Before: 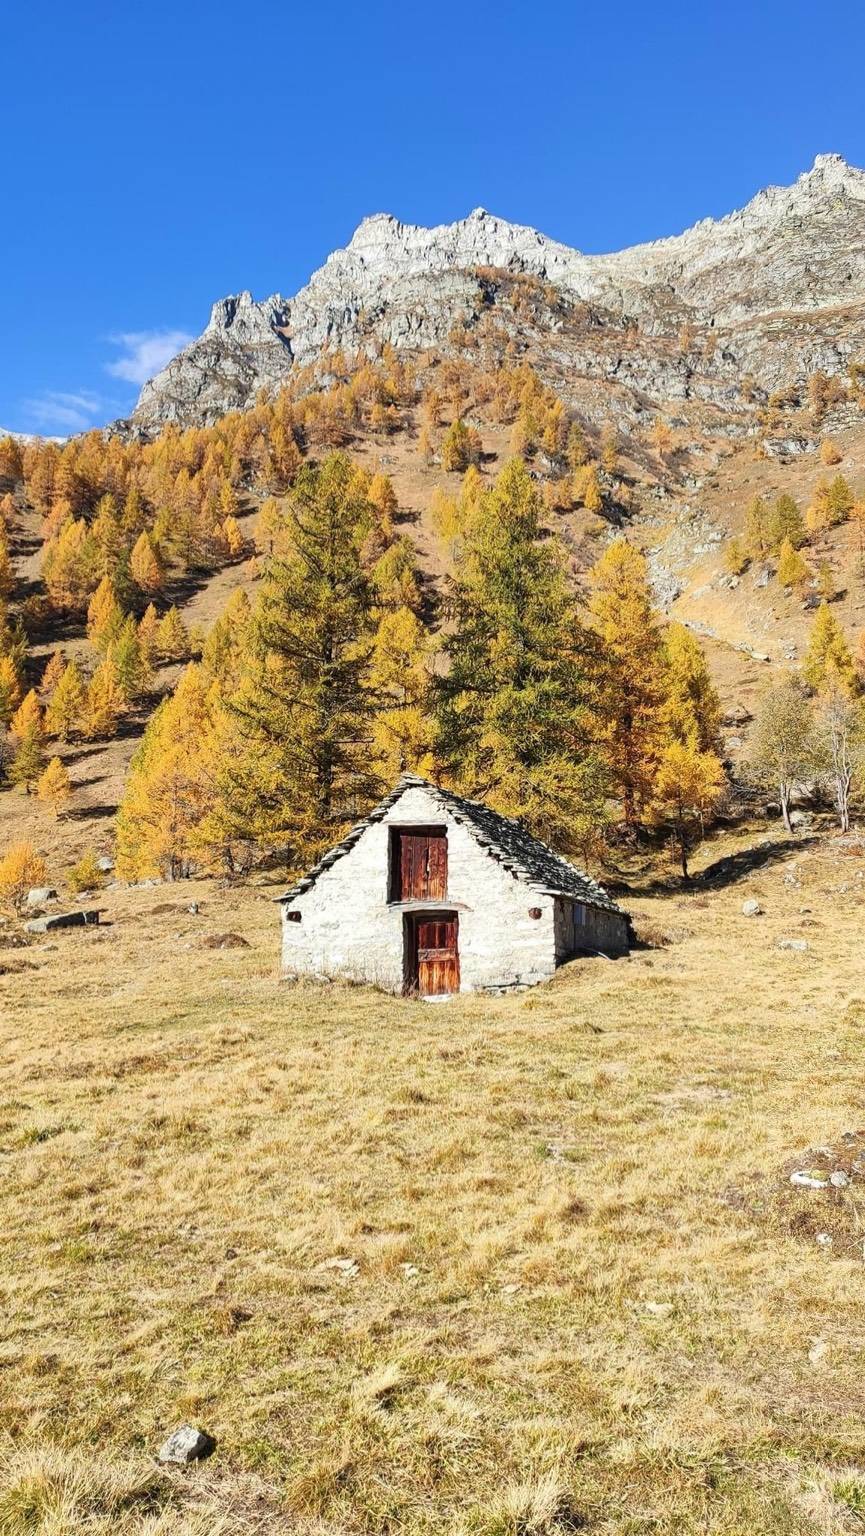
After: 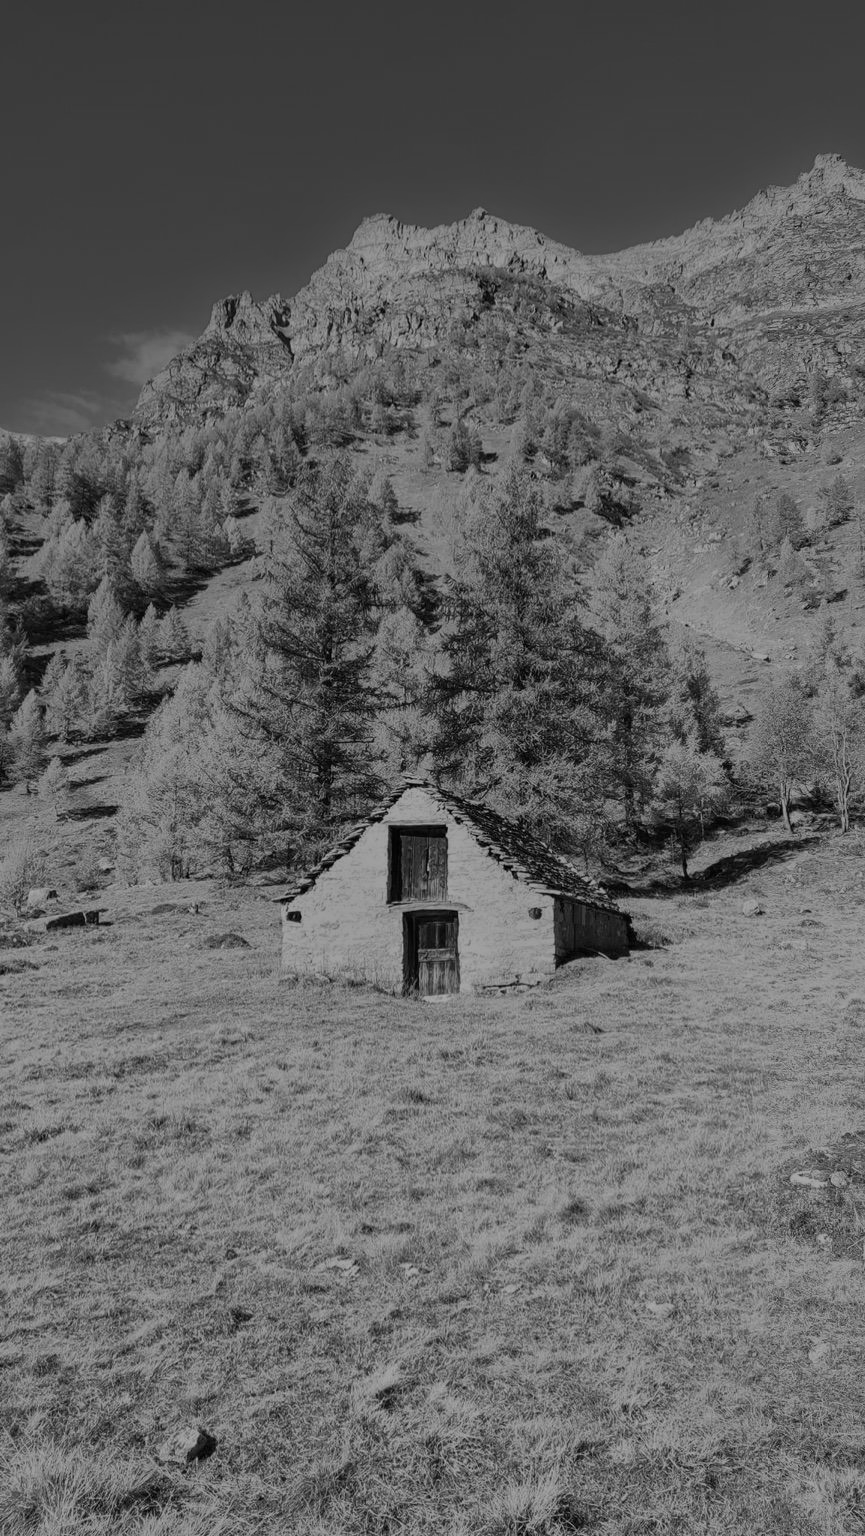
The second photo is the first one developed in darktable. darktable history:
exposure: black level correction 0, exposure -0.721 EV, compensate highlight preservation false
monochrome: a 79.32, b 81.83, size 1.1
